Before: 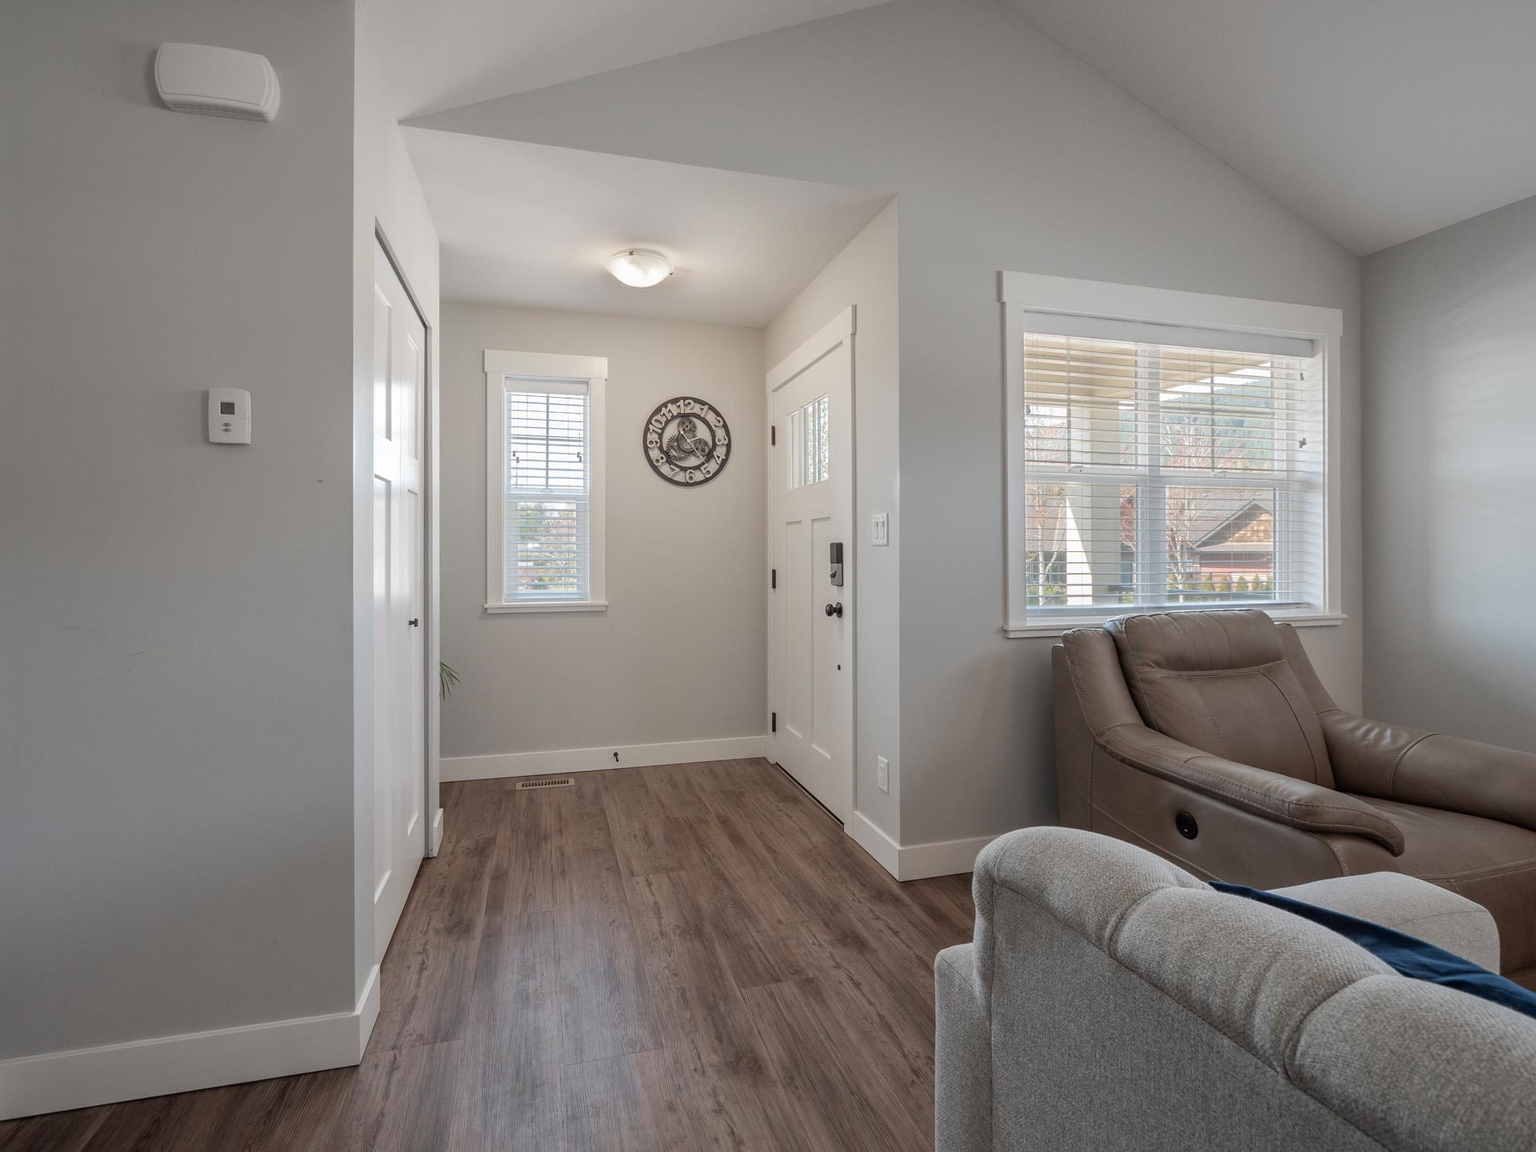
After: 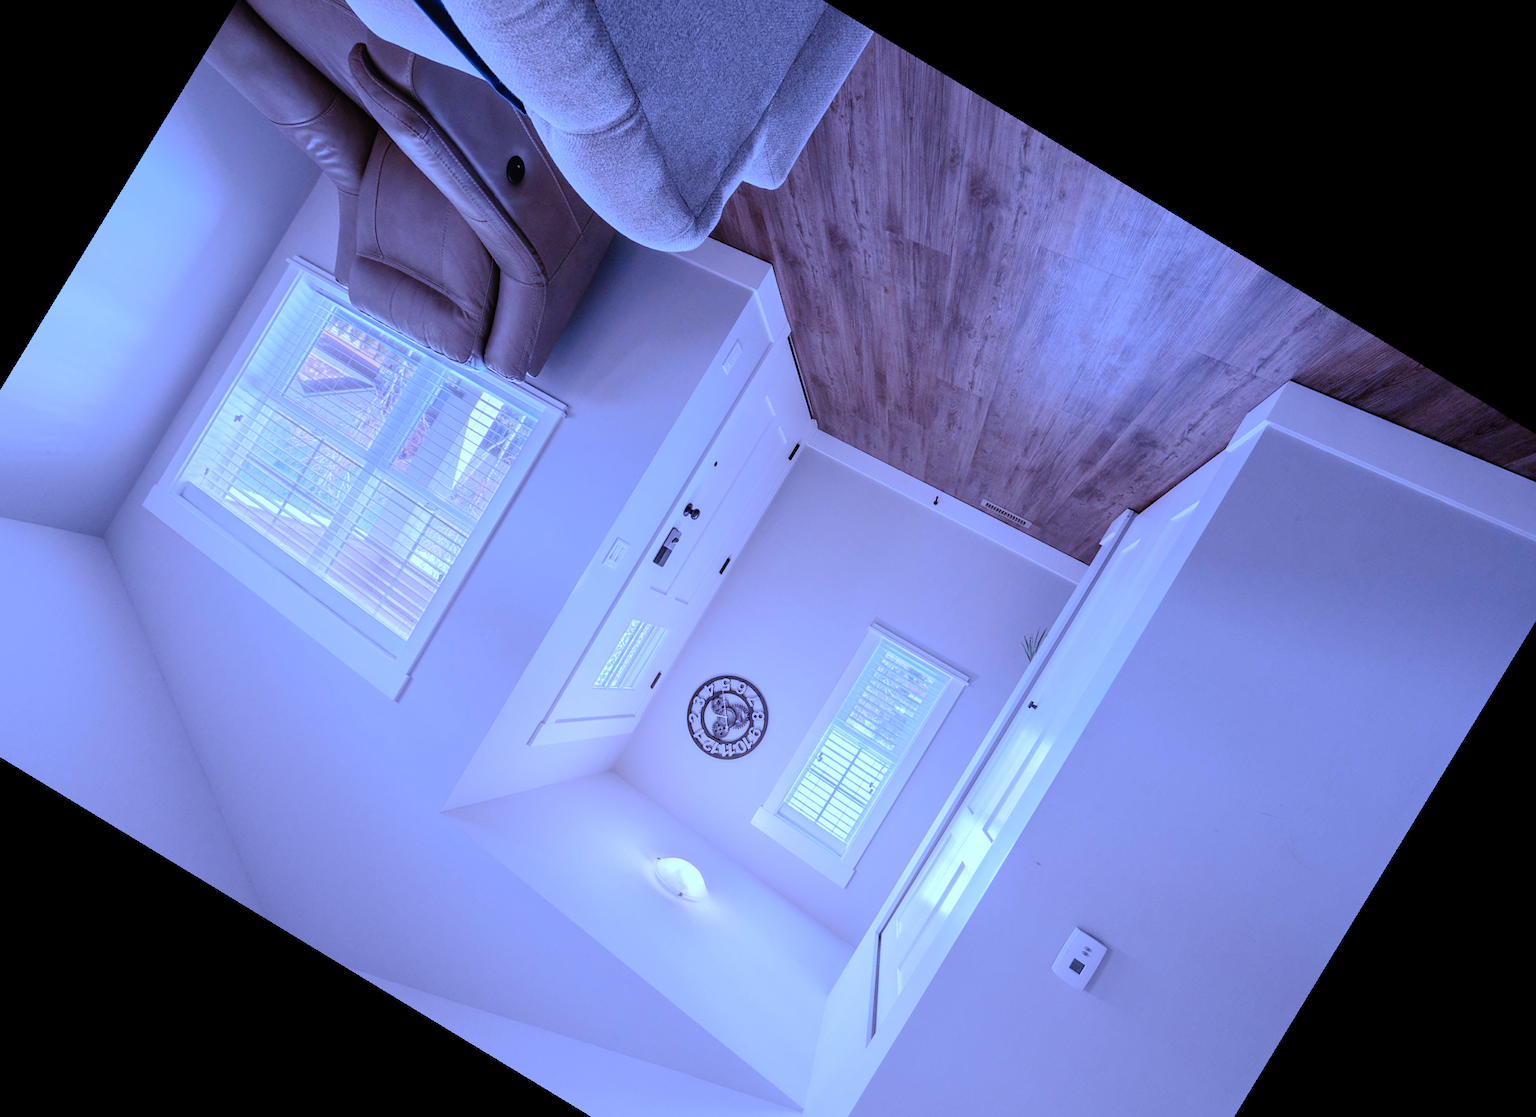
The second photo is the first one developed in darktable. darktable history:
tone curve: curves: ch0 [(0, 0) (0.003, 0.016) (0.011, 0.015) (0.025, 0.017) (0.044, 0.026) (0.069, 0.034) (0.1, 0.043) (0.136, 0.068) (0.177, 0.119) (0.224, 0.175) (0.277, 0.251) (0.335, 0.328) (0.399, 0.415) (0.468, 0.499) (0.543, 0.58) (0.623, 0.659) (0.709, 0.731) (0.801, 0.807) (0.898, 0.895) (1, 1)], preserve colors none
crop and rotate: angle 148.68°, left 9.111%, top 15.603%, right 4.588%, bottom 17.041%
tone equalizer: on, module defaults
white balance: red 0.98, blue 1.61
color correction: highlights a* -2.24, highlights b* -18.1
